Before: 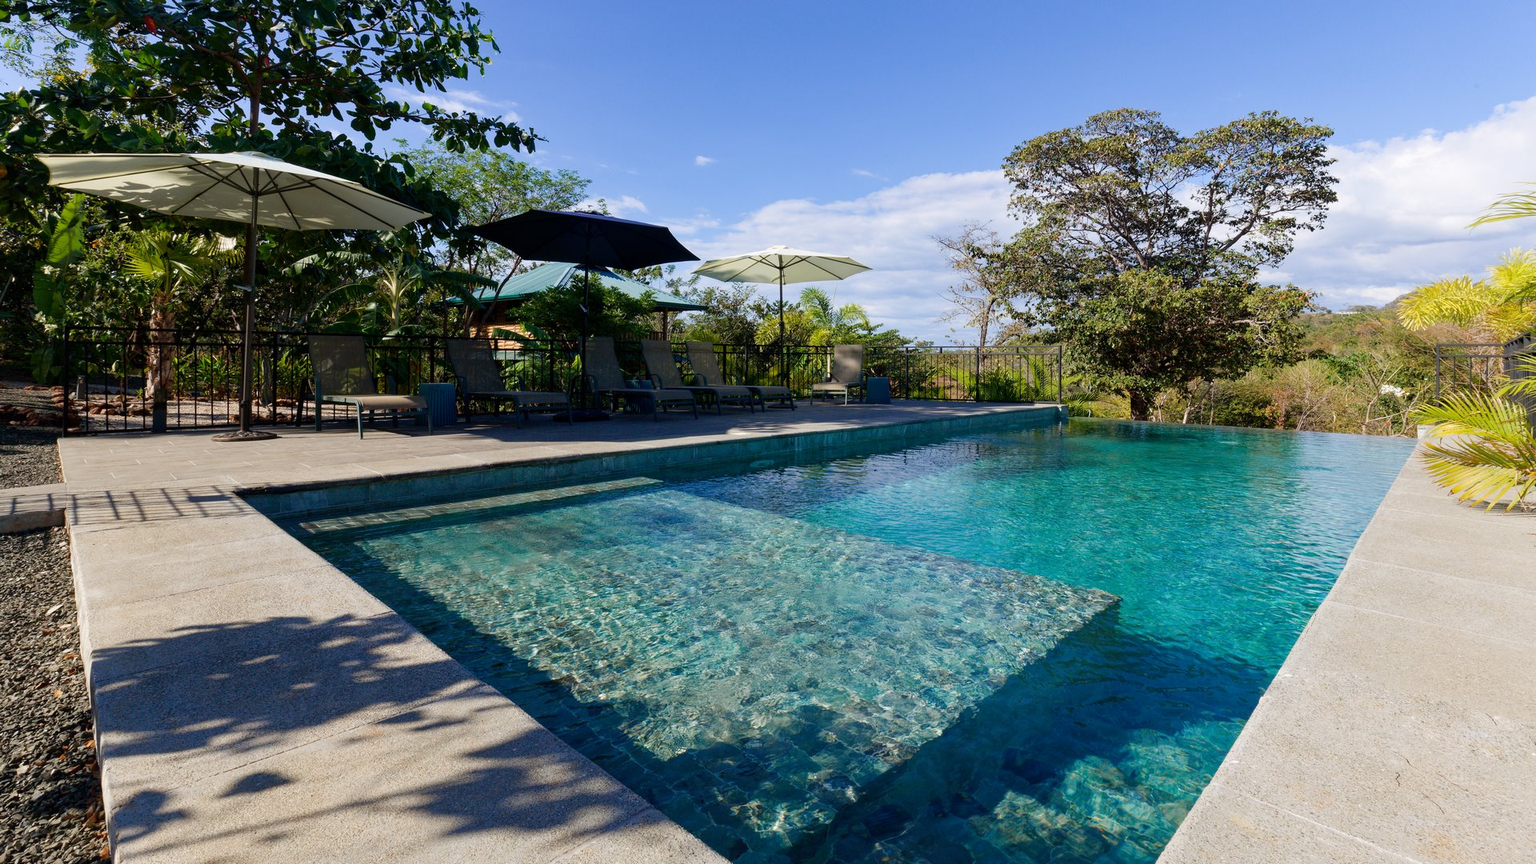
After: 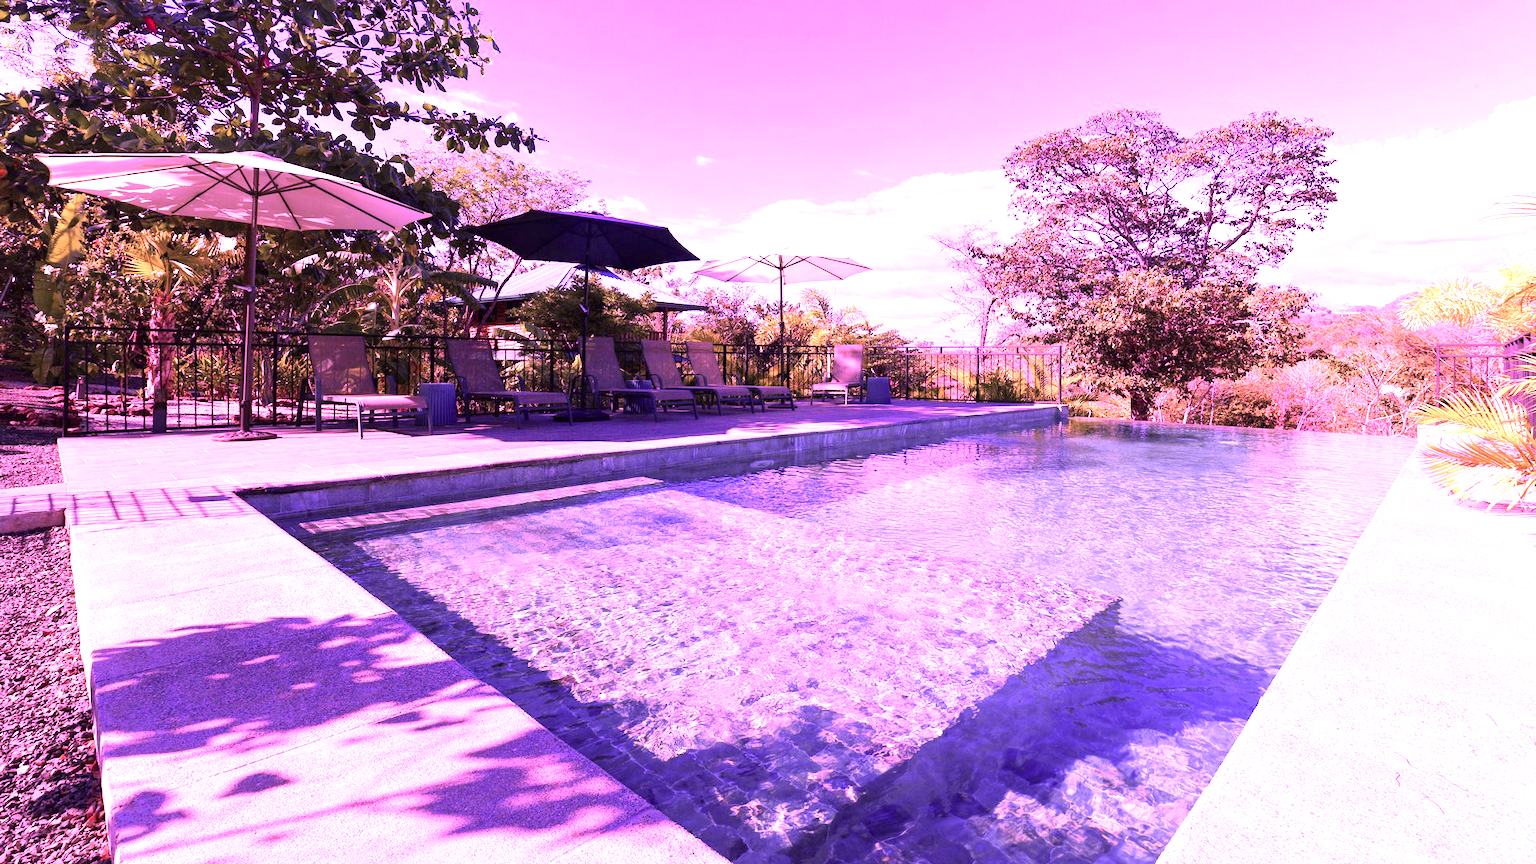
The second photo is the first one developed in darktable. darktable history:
exposure: black level correction 0, exposure 1.75 EV, compensate exposure bias true, compensate highlight preservation false
color calibration: illuminant custom, x 0.261, y 0.521, temperature 7054.11 K
